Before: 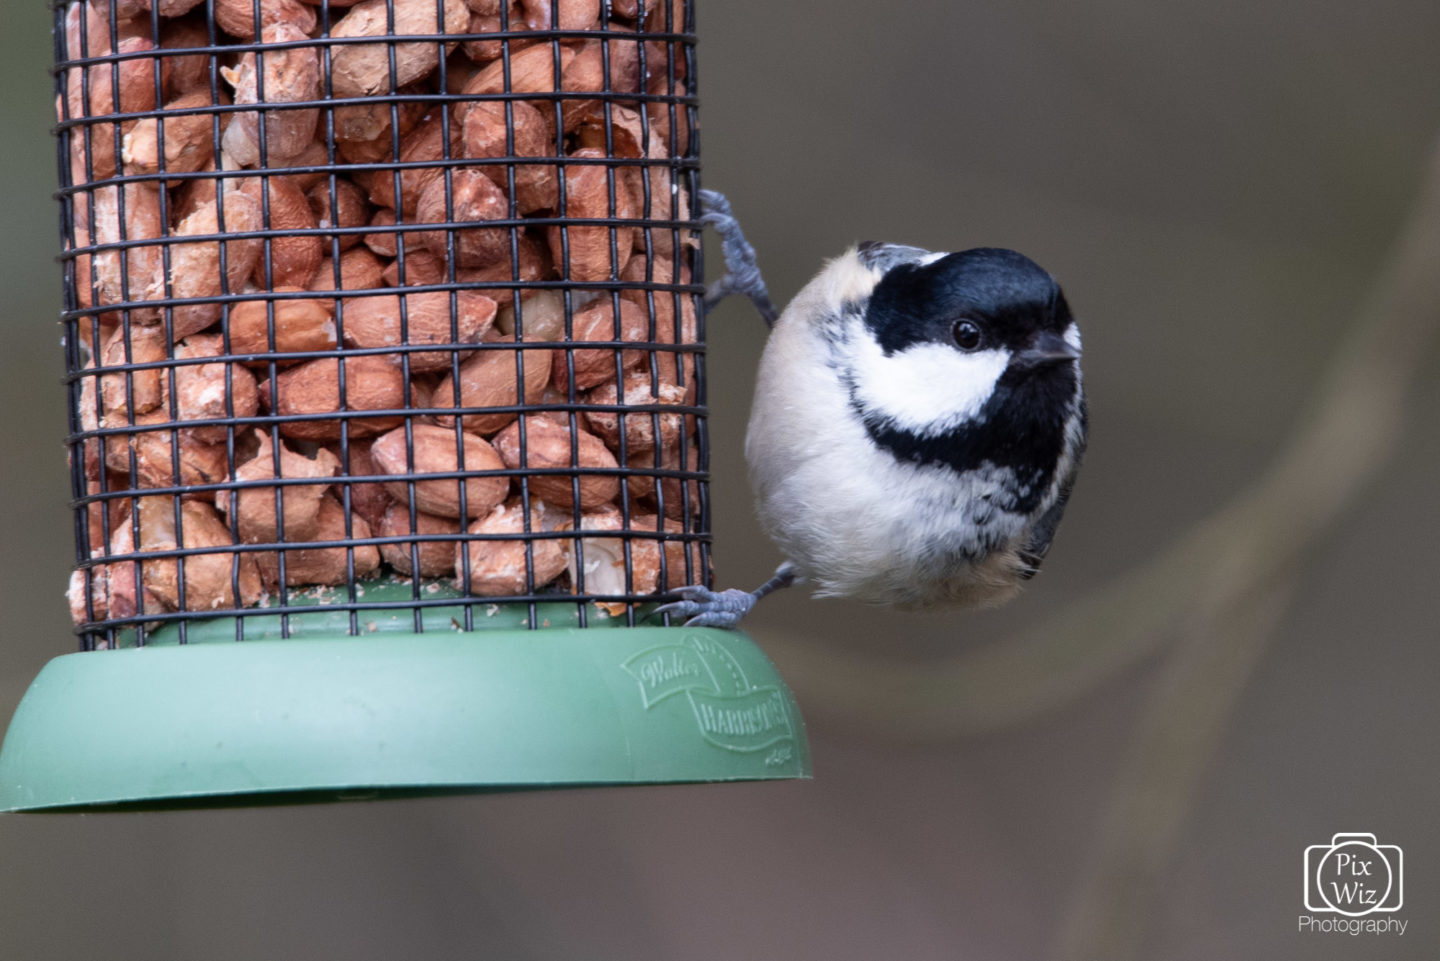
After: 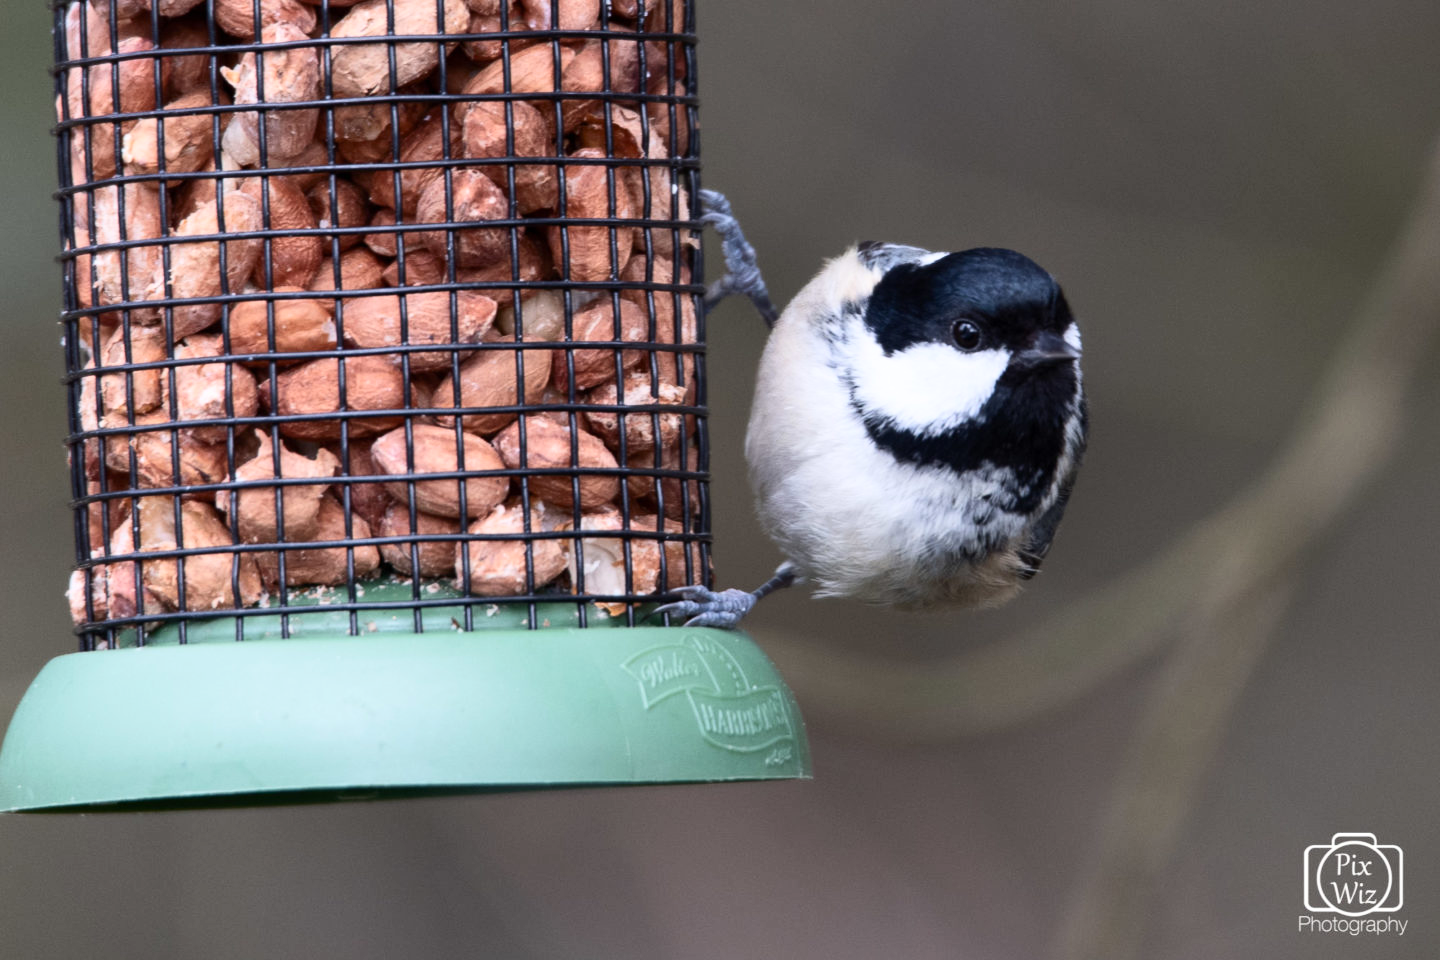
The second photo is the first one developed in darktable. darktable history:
contrast brightness saturation: contrast 0.238, brightness 0.09
crop: bottom 0.078%
